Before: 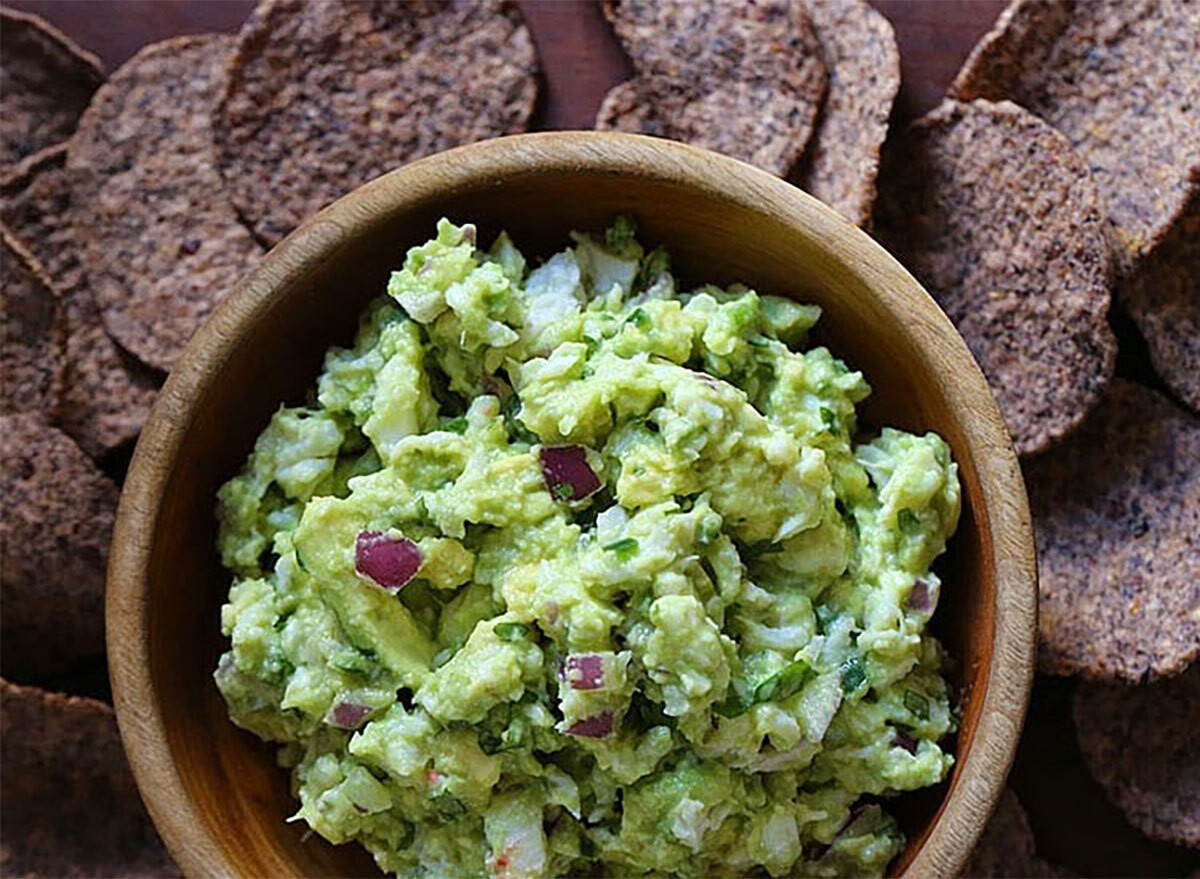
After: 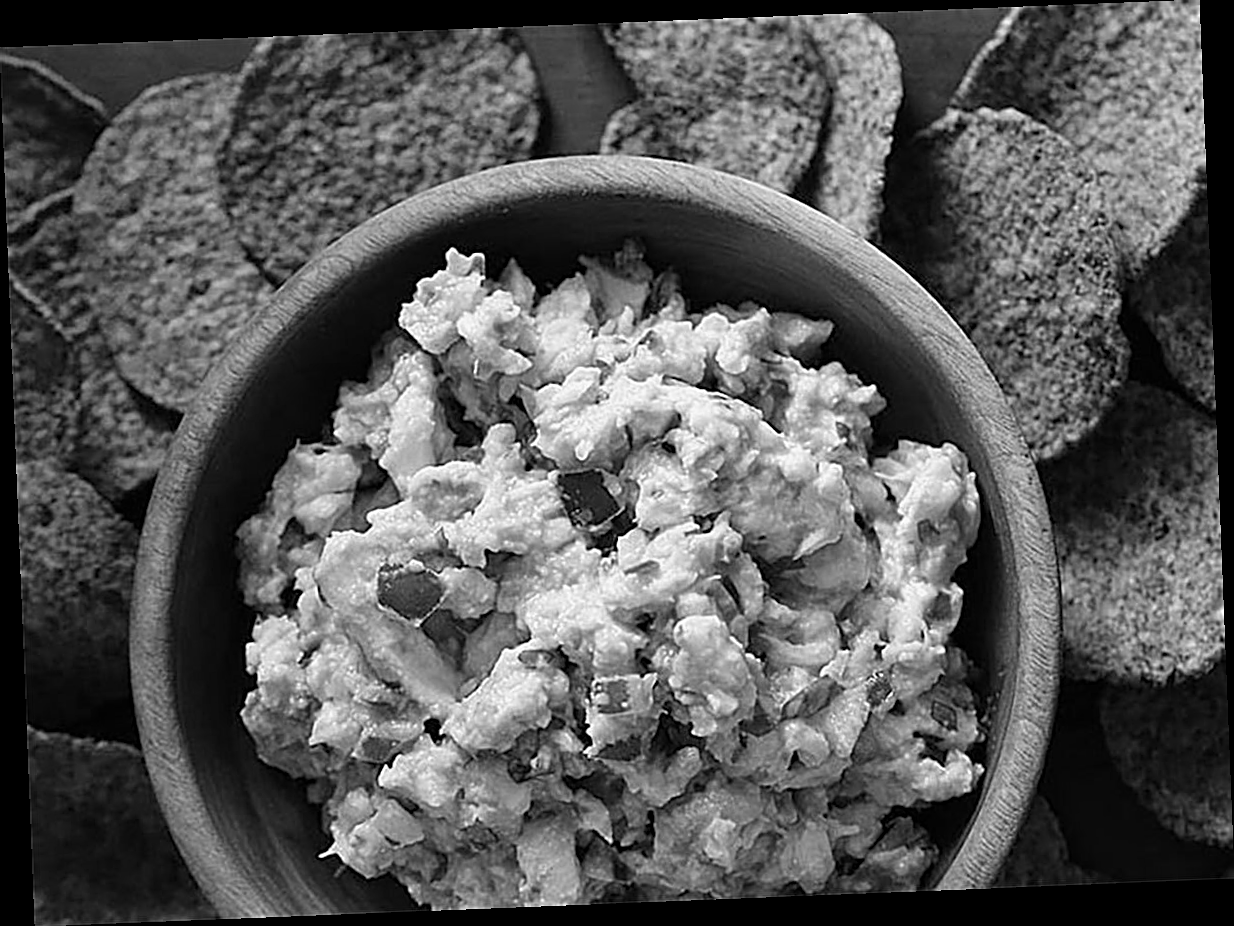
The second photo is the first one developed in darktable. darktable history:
monochrome: a 32, b 64, size 2.3
sharpen: radius 1.967
rotate and perspective: rotation -2.29°, automatic cropping off
